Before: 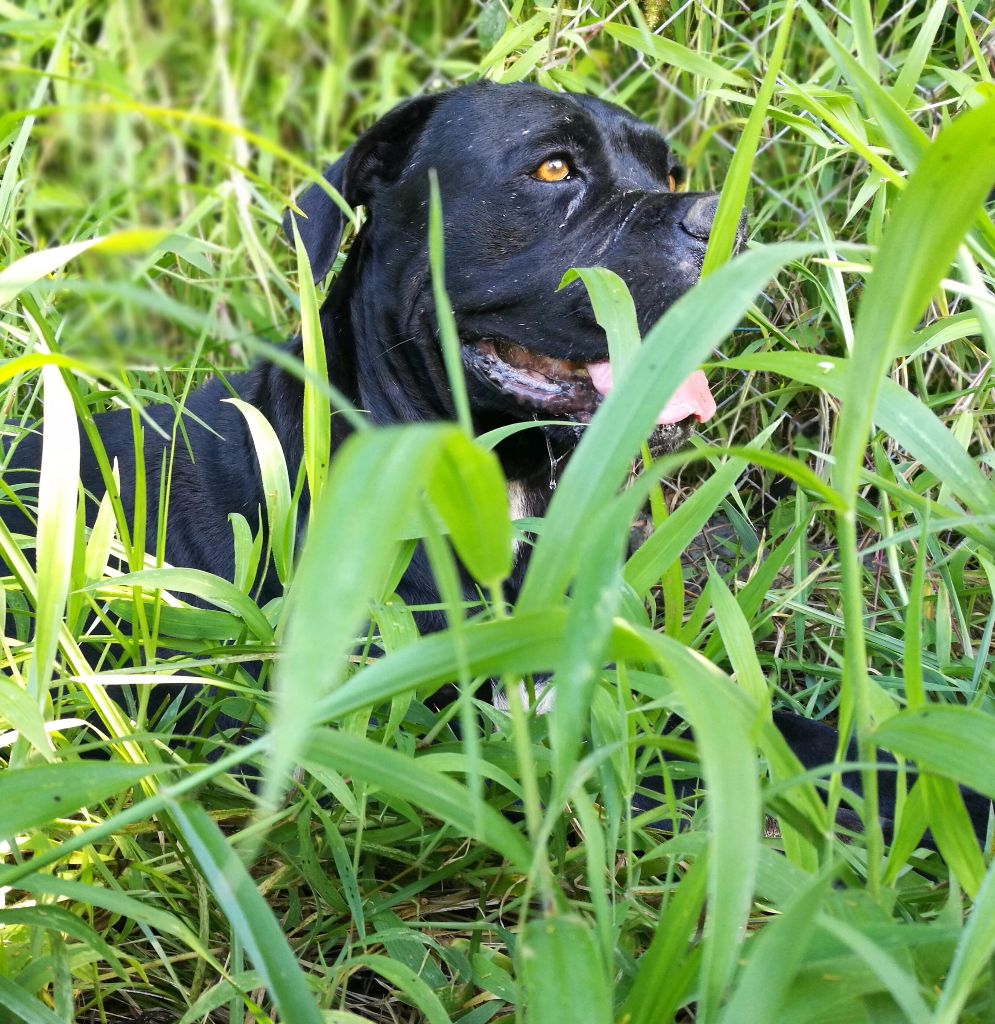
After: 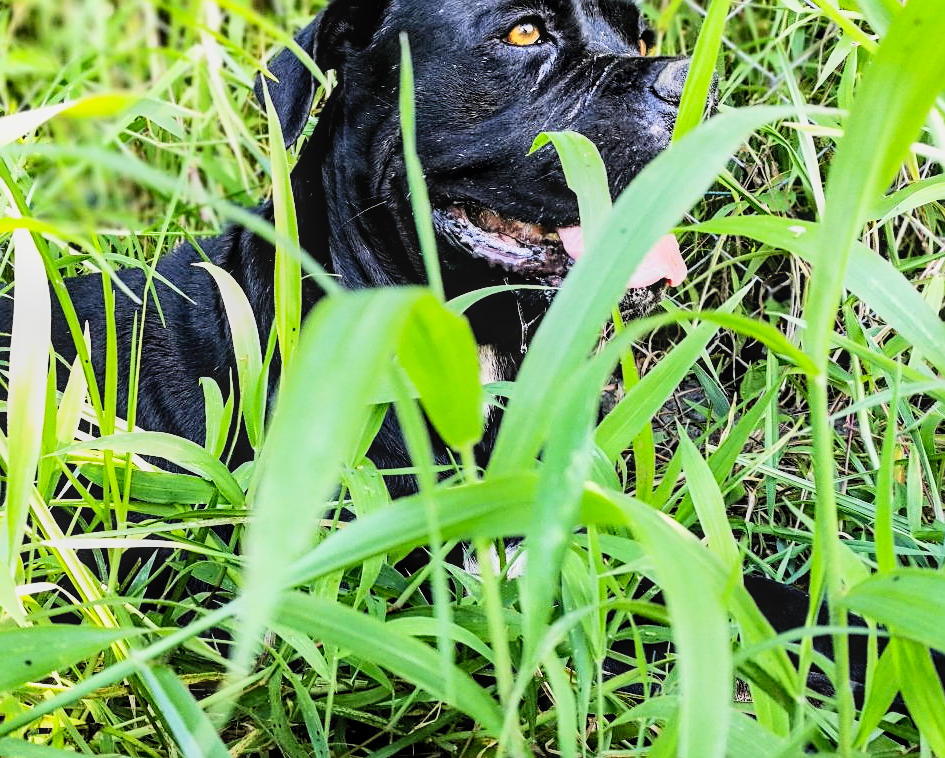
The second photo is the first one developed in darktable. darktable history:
local contrast: on, module defaults
contrast brightness saturation: contrast 0.2, brightness 0.16, saturation 0.22
sharpen: on, module defaults
crop and rotate: left 2.991%, top 13.302%, right 1.981%, bottom 12.636%
filmic rgb: black relative exposure -5 EV, hardness 2.88, contrast 1.3, highlights saturation mix -30%
